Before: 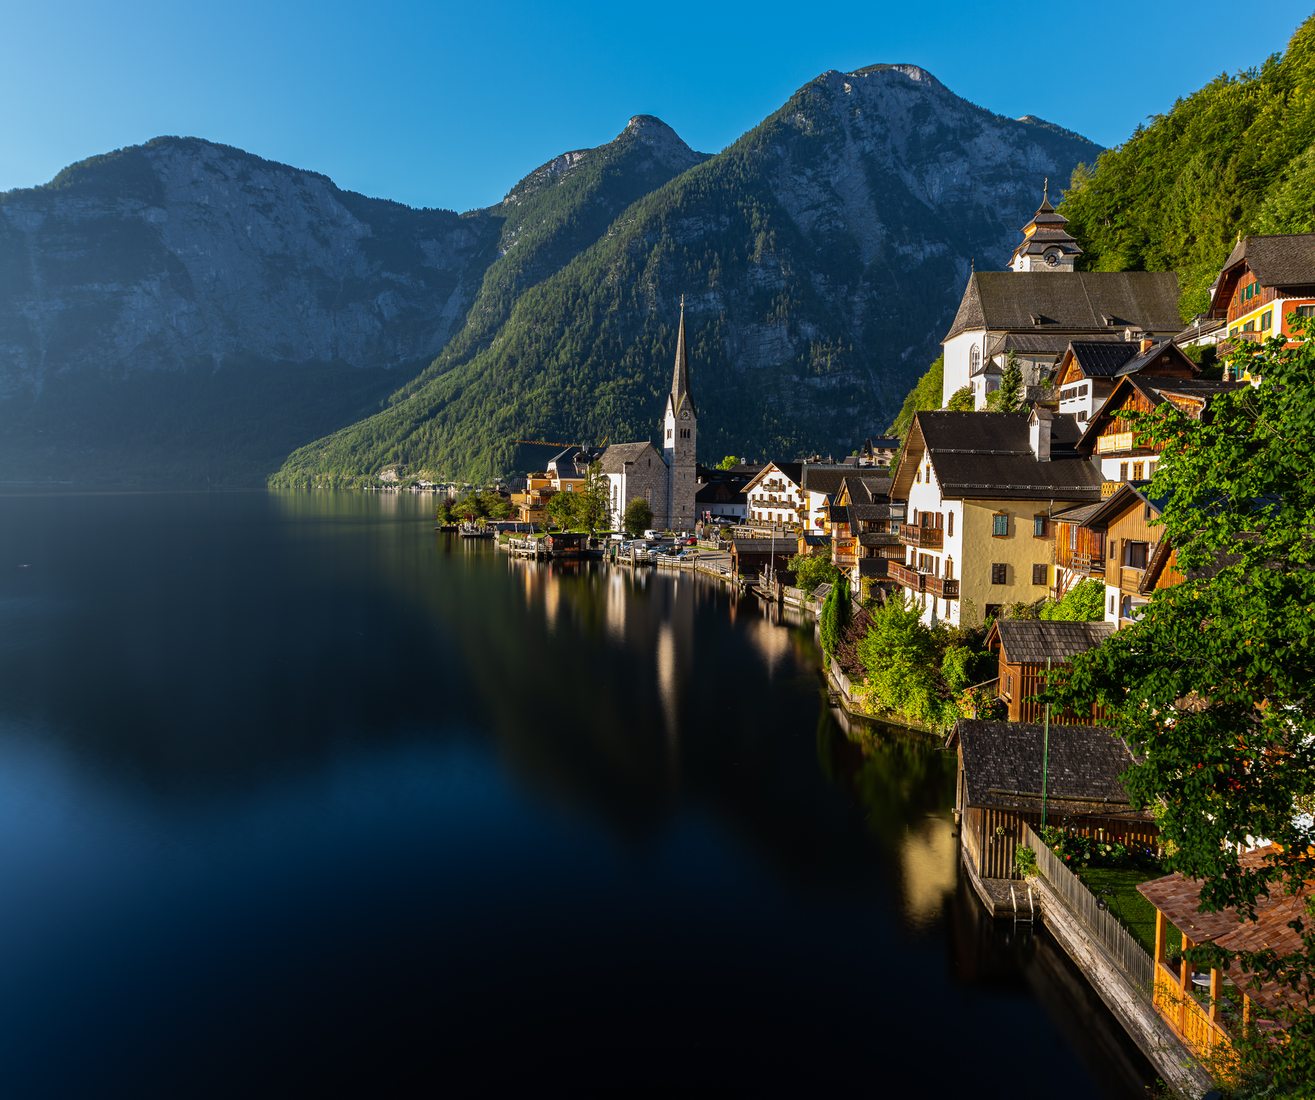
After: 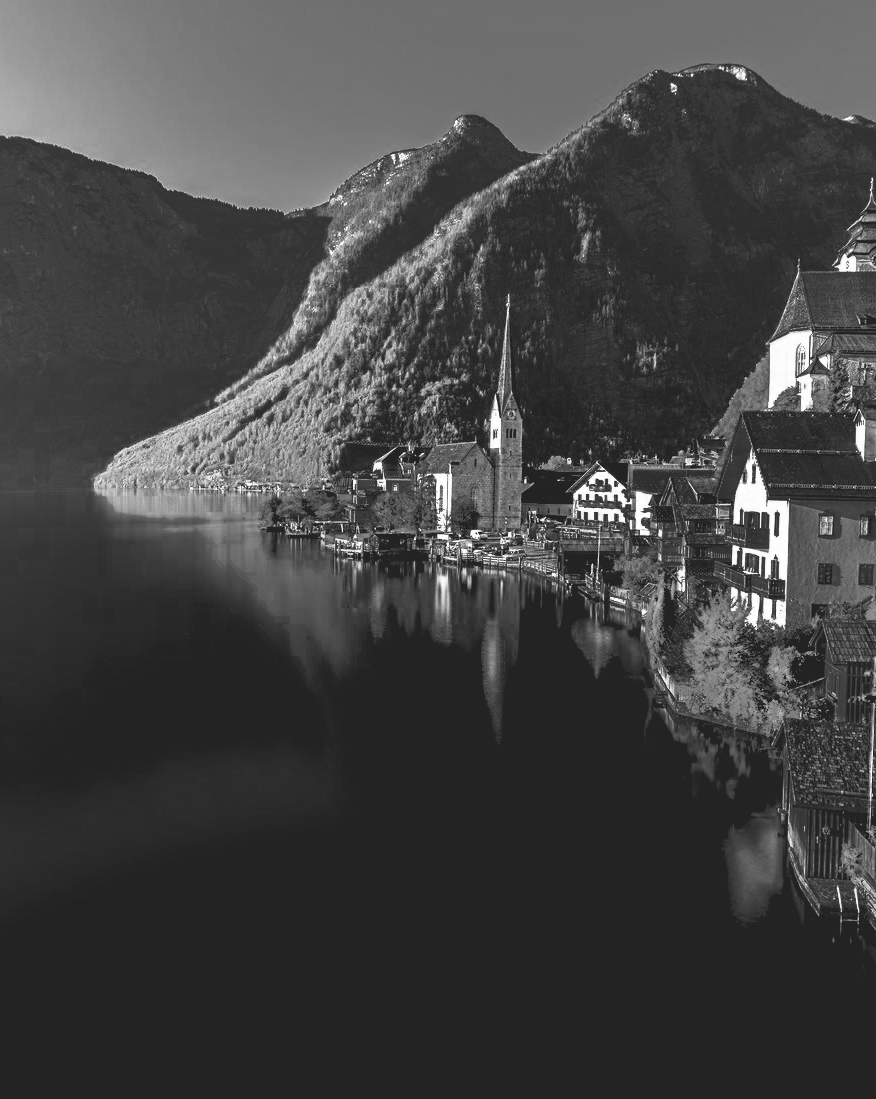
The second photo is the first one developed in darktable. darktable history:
color zones: curves: ch0 [(0.002, 0.429) (0.121, 0.212) (0.198, 0.113) (0.276, 0.344) (0.331, 0.541) (0.41, 0.56) (0.482, 0.289) (0.619, 0.227) (0.721, 0.18) (0.821, 0.435) (0.928, 0.555) (1, 0.587)]; ch1 [(0, 0) (0.143, 0) (0.286, 0) (0.429, 0) (0.571, 0) (0.714, 0) (0.857, 0)]
tone curve: curves: ch0 [(0, 0) (0.003, 0.116) (0.011, 0.116) (0.025, 0.113) (0.044, 0.114) (0.069, 0.118) (0.1, 0.137) (0.136, 0.171) (0.177, 0.213) (0.224, 0.259) (0.277, 0.316) (0.335, 0.381) (0.399, 0.458) (0.468, 0.548) (0.543, 0.654) (0.623, 0.775) (0.709, 0.895) (0.801, 0.972) (0.898, 0.991) (1, 1)], preserve colors none
crop and rotate: left 13.356%, right 20.024%
color balance rgb: highlights gain › chroma 2.907%, highlights gain › hue 61.01°, global offset › luminance -0.885%, linear chroma grading › global chroma 41.459%, perceptual saturation grading › global saturation 20%, perceptual saturation grading › highlights -25.465%, perceptual saturation grading › shadows 25.563%, perceptual brilliance grading › global brilliance 30.144%, contrast -20.29%
contrast brightness saturation: contrast -0.164, brightness 0.045, saturation -0.118
